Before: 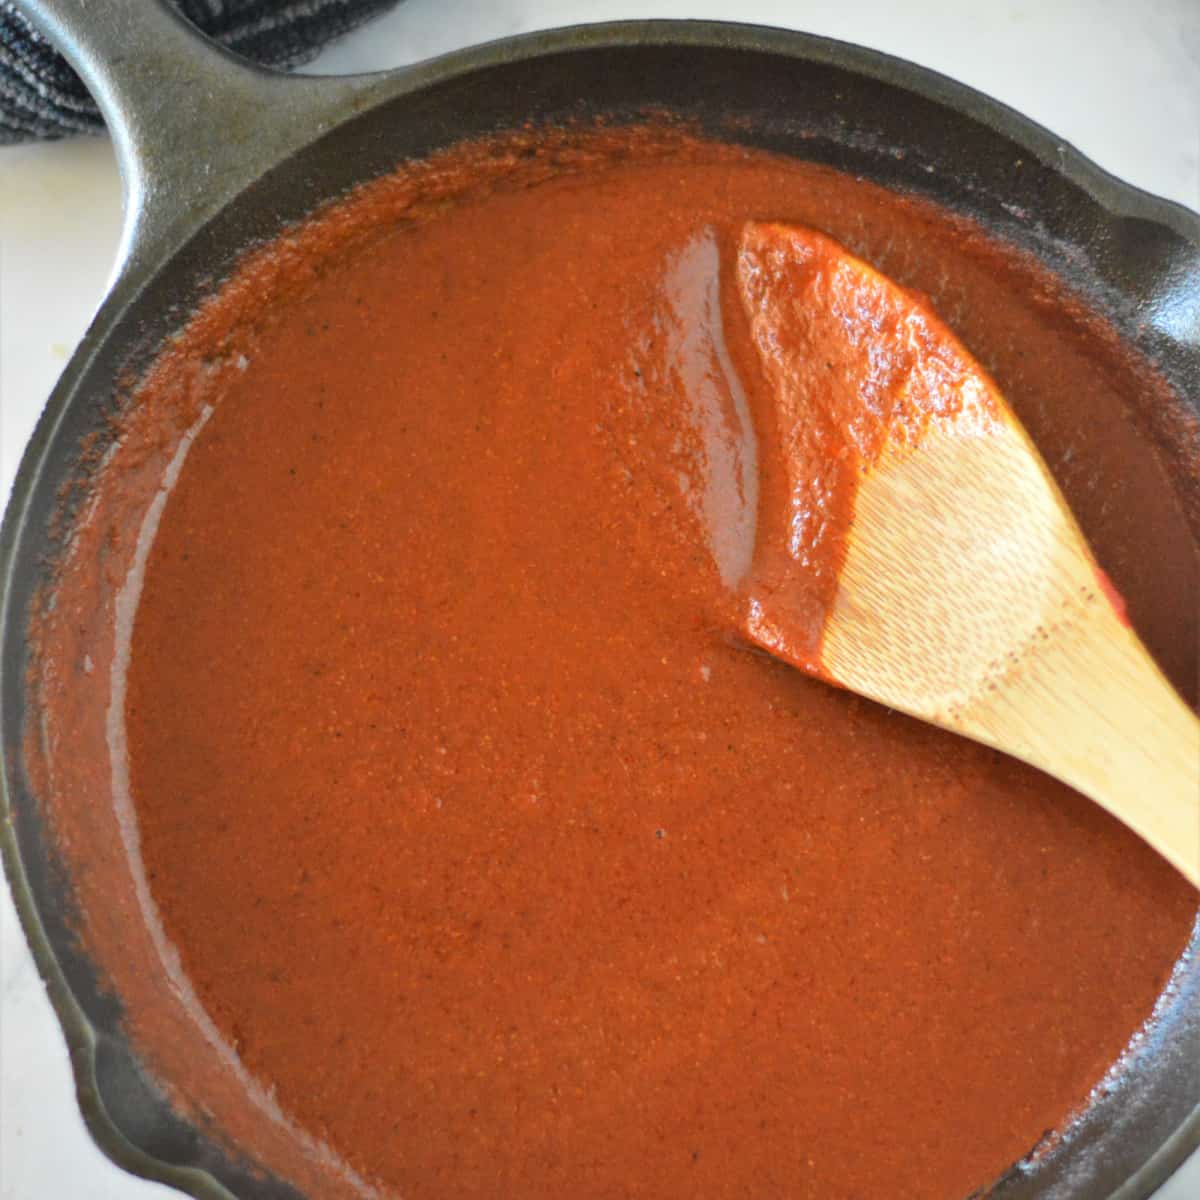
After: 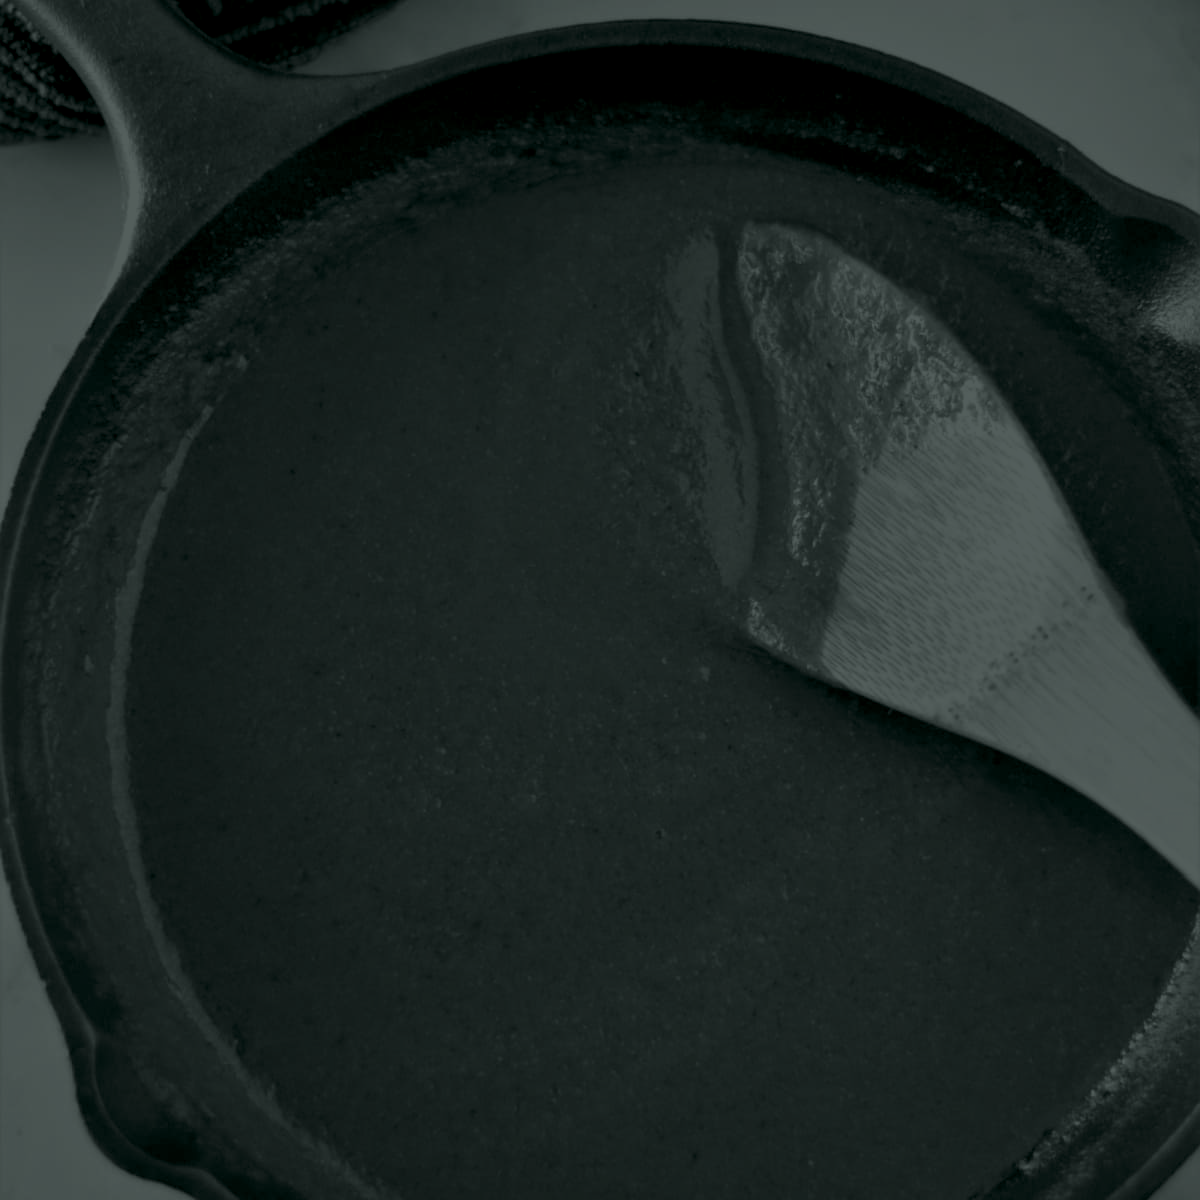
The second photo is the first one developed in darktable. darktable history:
colorize #4: hue 14.4°, saturation 36%, lightness 8.76%, version 1 | blend: blend mode color, opacity 100%; mask: uniform (no mask)
channel mixer #4: red [0, 0, 0, 0.964, 0, 0, 0], green [0 ×4, 1.072, 0, 0], blue [0 ×5, 1.12, 0]
colorize #3: hue 43.2°, saturation 12%, lightness 8.37%, version 1 | blend: blend mode color, opacity 100%; mask: uniform (no mask)
colorize #2: hue 90°, saturation 26%, lightness 7.57%, version 1 | blend: blend mode color, opacity 100%; mask: uniform (no mask)
channel mixer #2: red [0, 0, 0, 1.235, 0, 0, 0], green [0 ×4, 1.072, 0, 0], blue [0 ×5, 1.012, 0]
colorize #1: hue 90°, saturation 19%, lightness 1.2%, version 1 | blend: blend mode color, opacity 100%; mask: uniform (no mask)
channel mixer #1: red [0, 0, 0, 1.155, 0, 0, 0], green [0 ×4, 1.072, 0, 0], blue [0 ×5, 1.008, 0]
colorize: hue 90°, saturation 19%, lightness 1.59%, version 1 | blend: blend mode color, opacity 100%; mask: uniform (no mask)
channel mixer: red [0, 0, 0, 1.127, 0, 0, 0], green [0 ×4, 1.072, 0, 0], blue [0 ×5, 1.008, 0]
